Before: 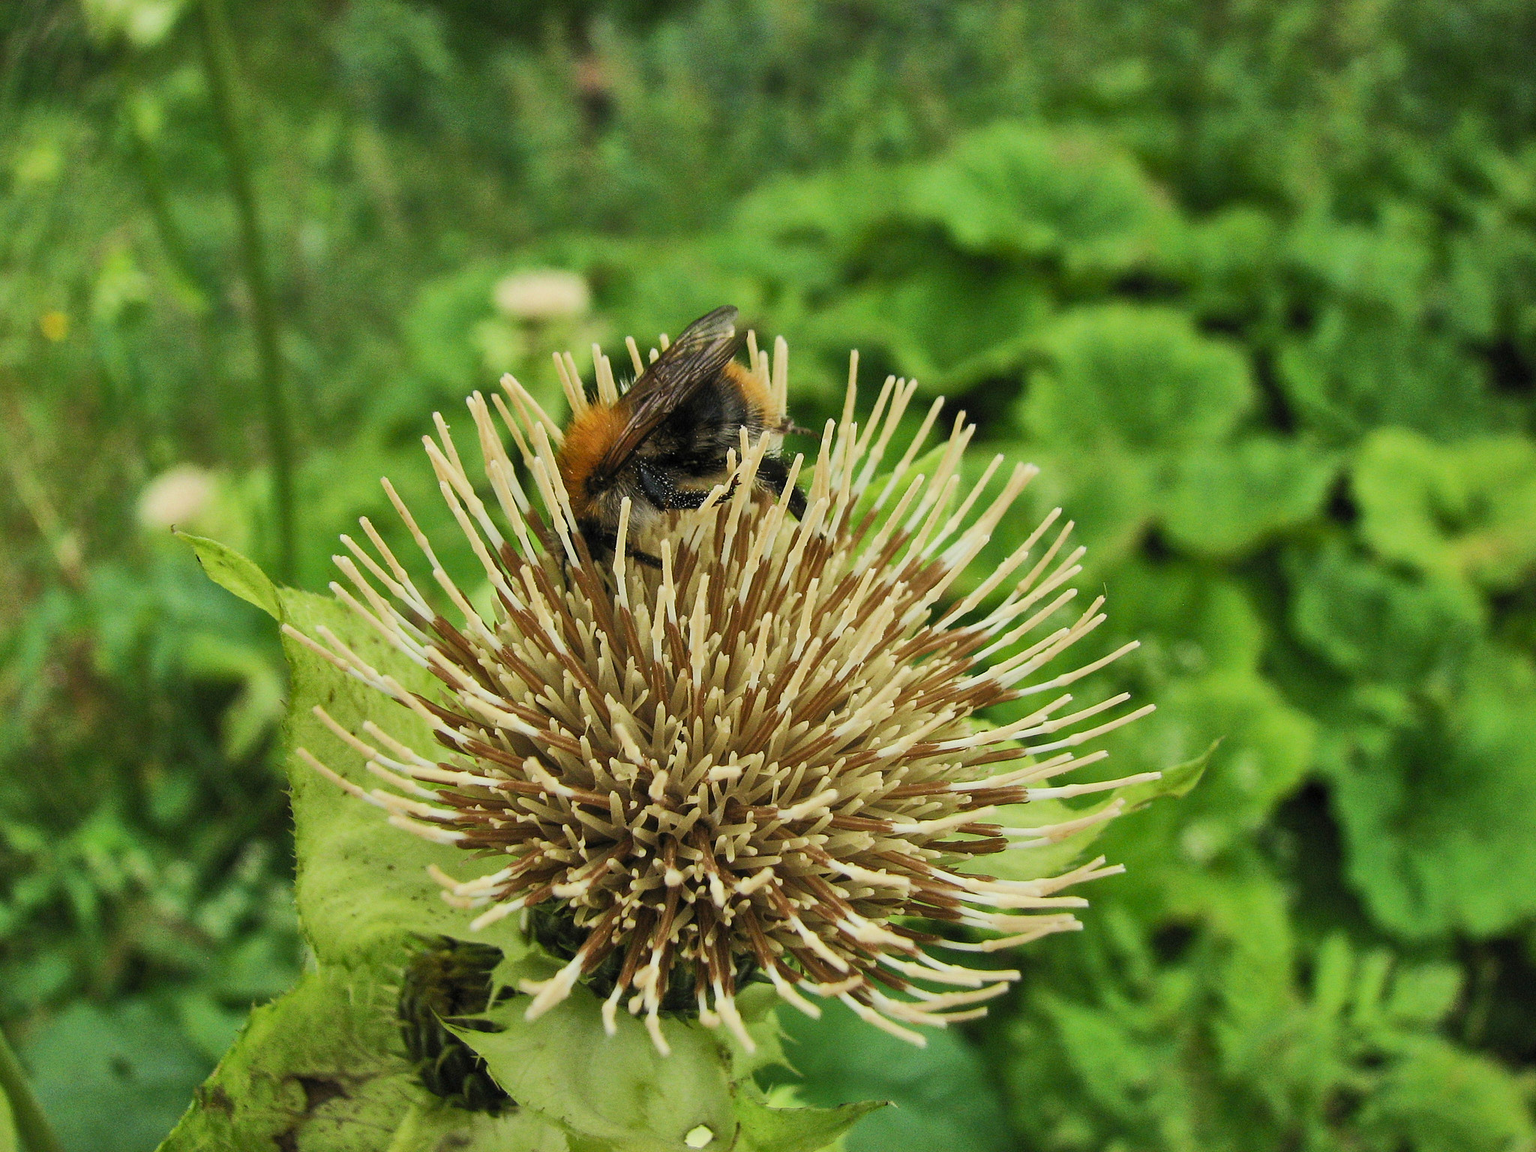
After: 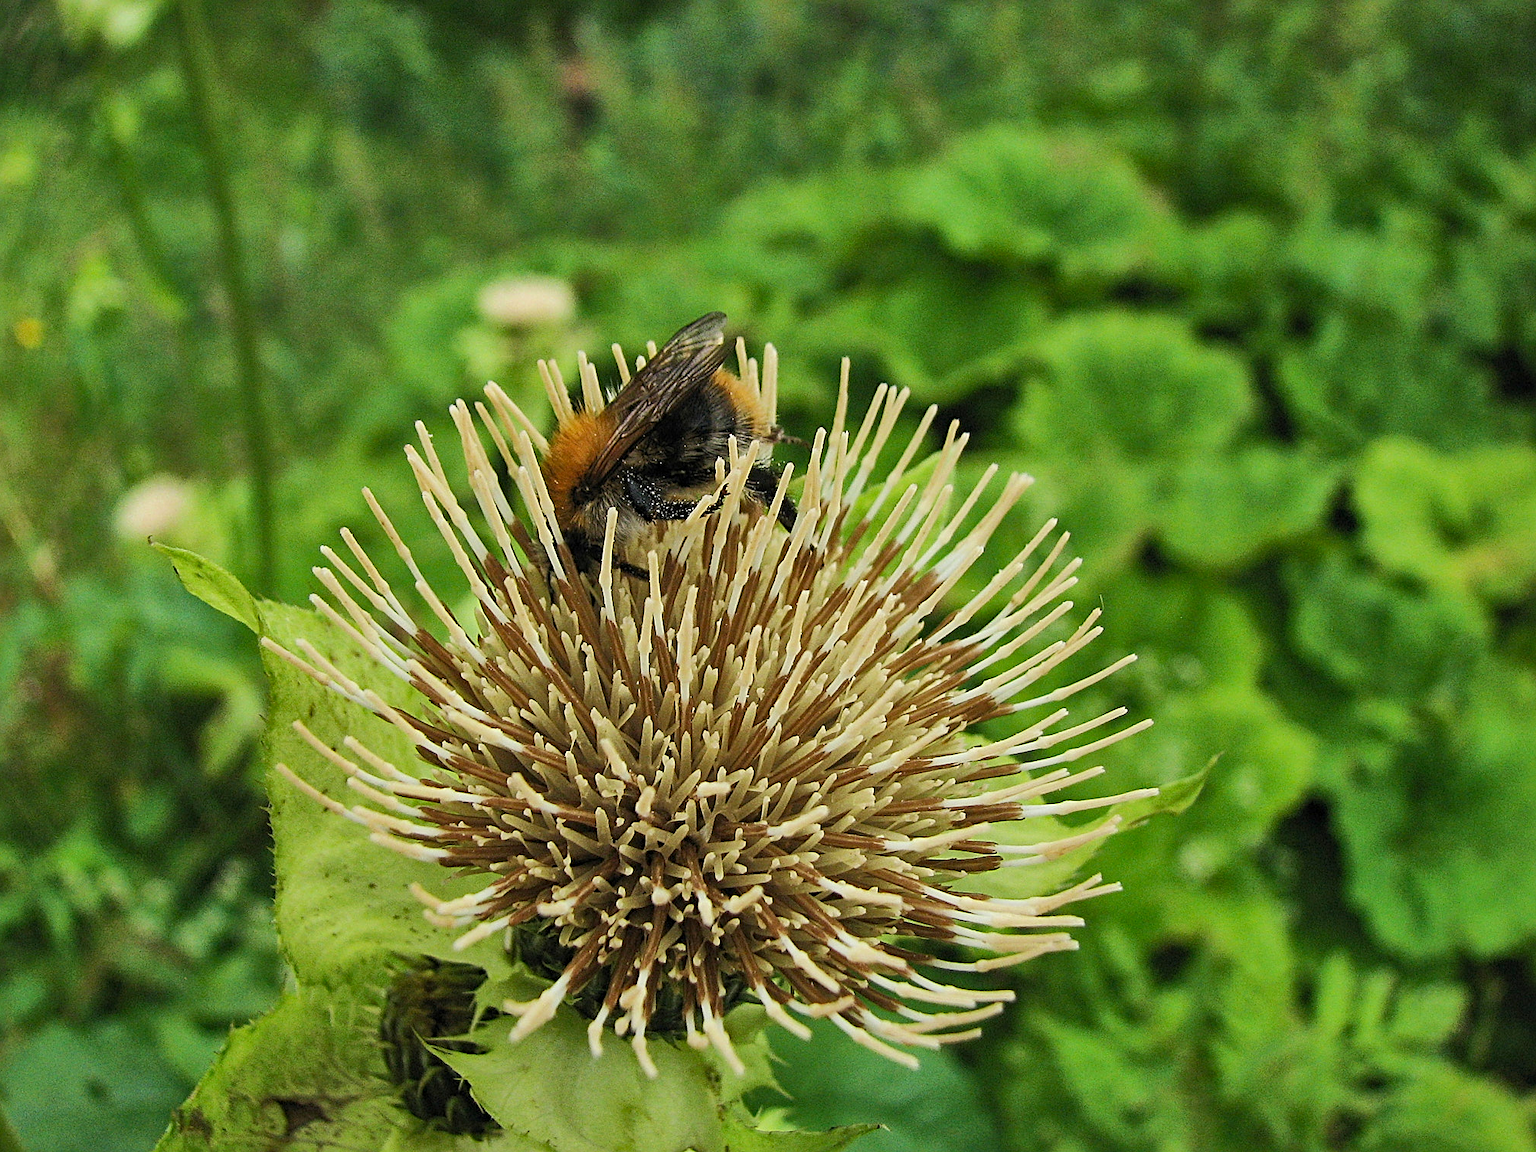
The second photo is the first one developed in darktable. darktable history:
sharpen: radius 2.767
crop: left 1.743%, right 0.268%, bottom 2.011%
haze removal: compatibility mode true, adaptive false
